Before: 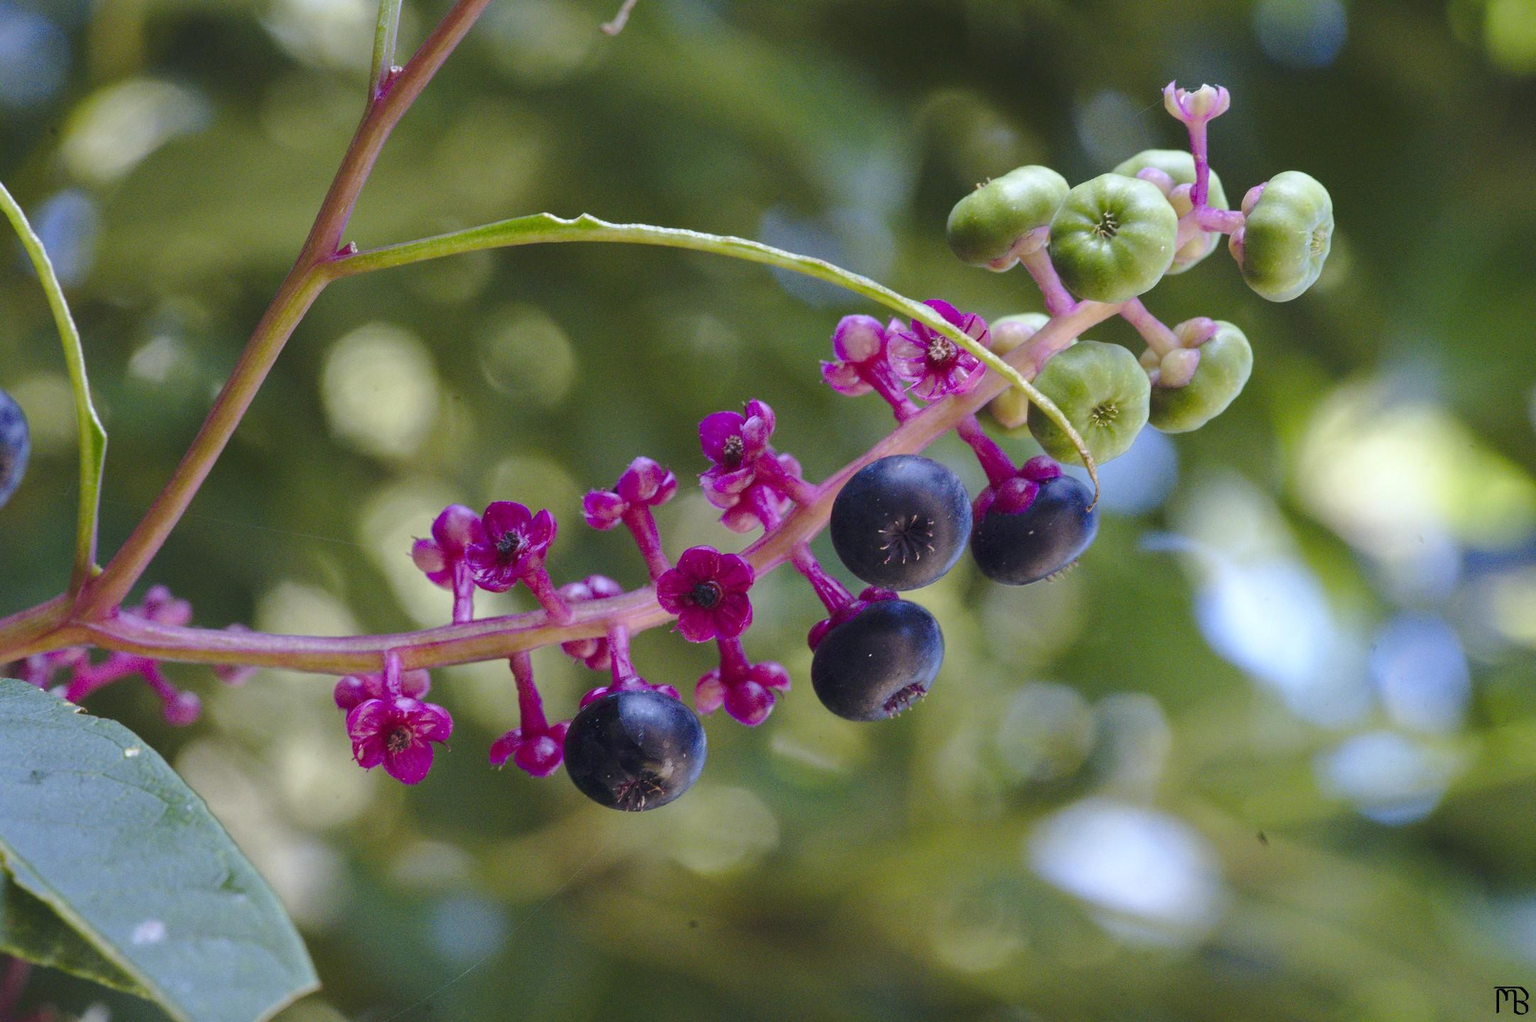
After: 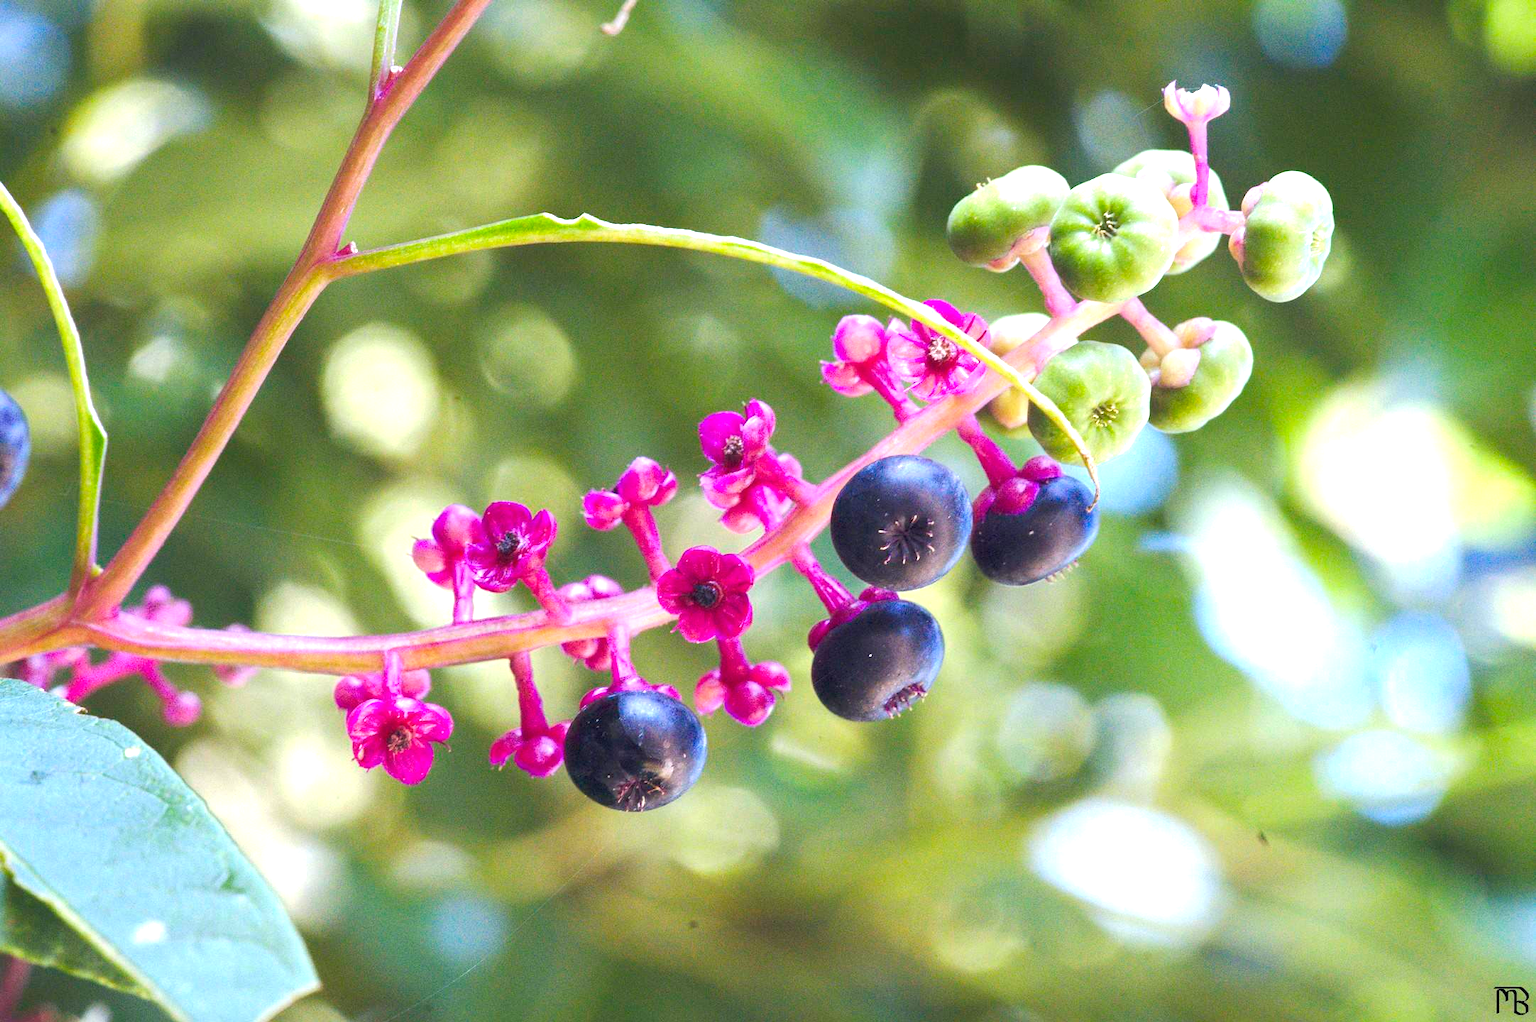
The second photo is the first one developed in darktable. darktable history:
exposure: black level correction 0, exposure 1.38 EV, compensate highlight preservation false
